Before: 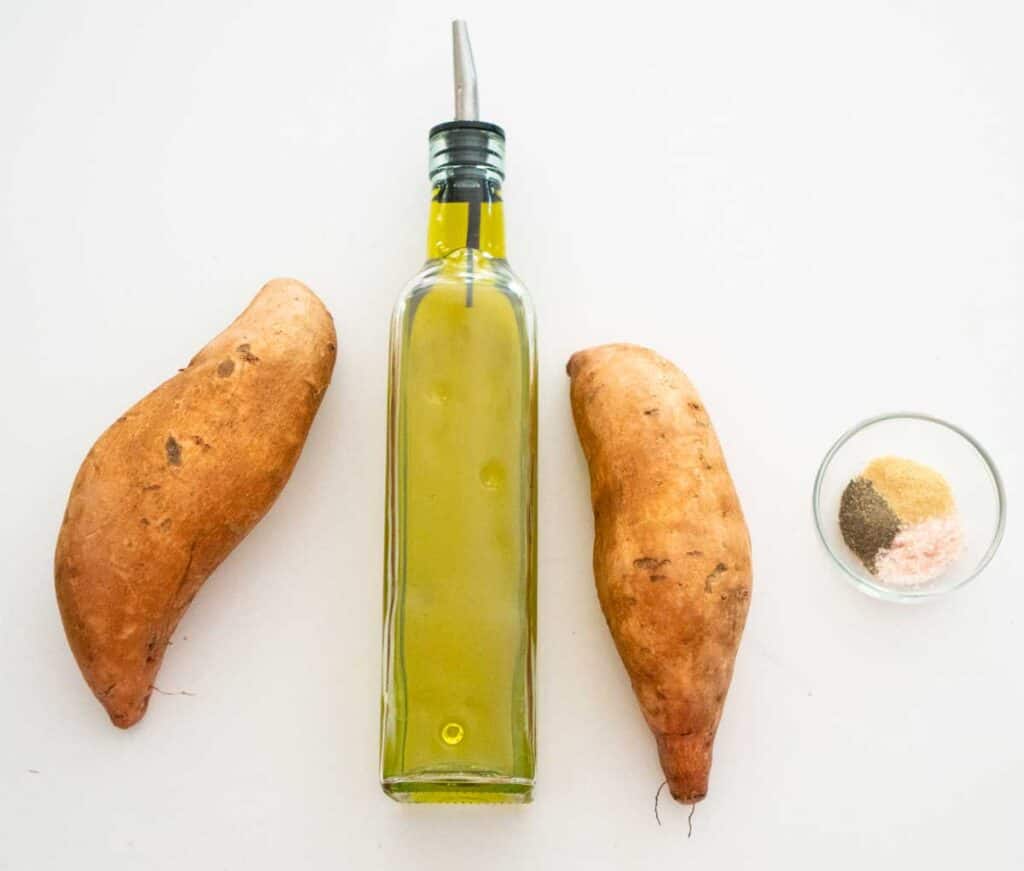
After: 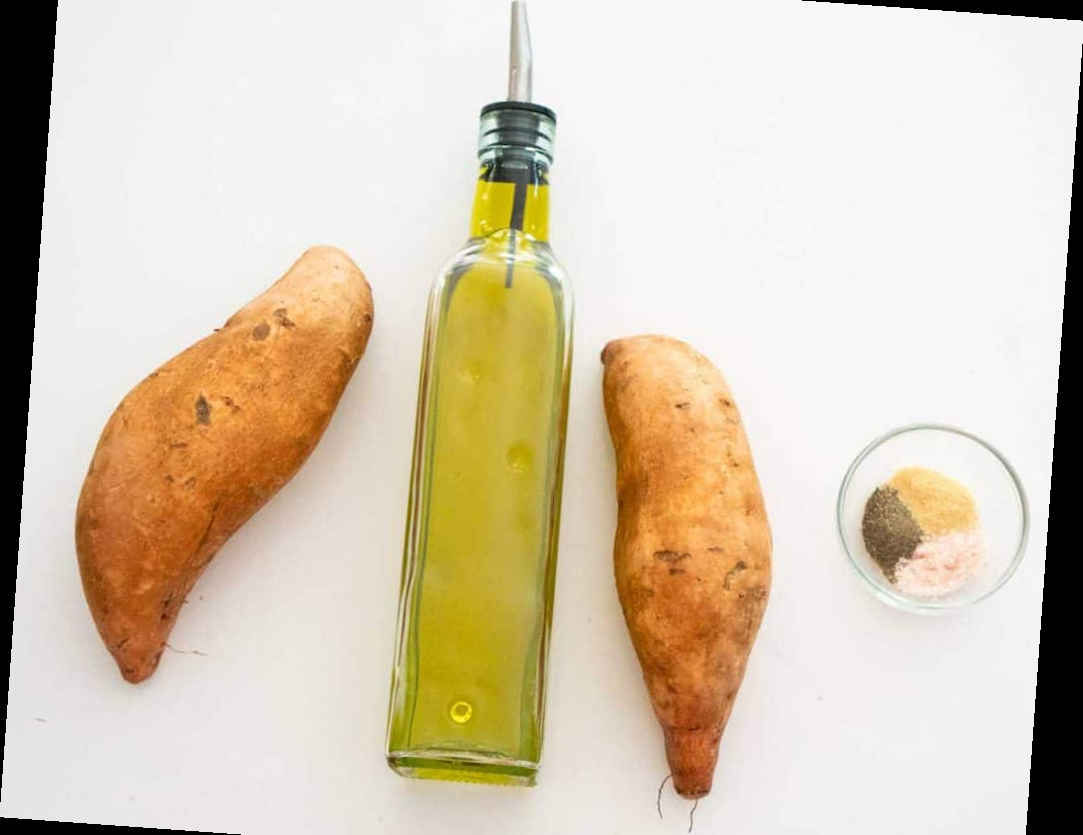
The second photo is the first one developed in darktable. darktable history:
crop and rotate: top 5.609%, bottom 5.609%
rotate and perspective: rotation 4.1°, automatic cropping off
